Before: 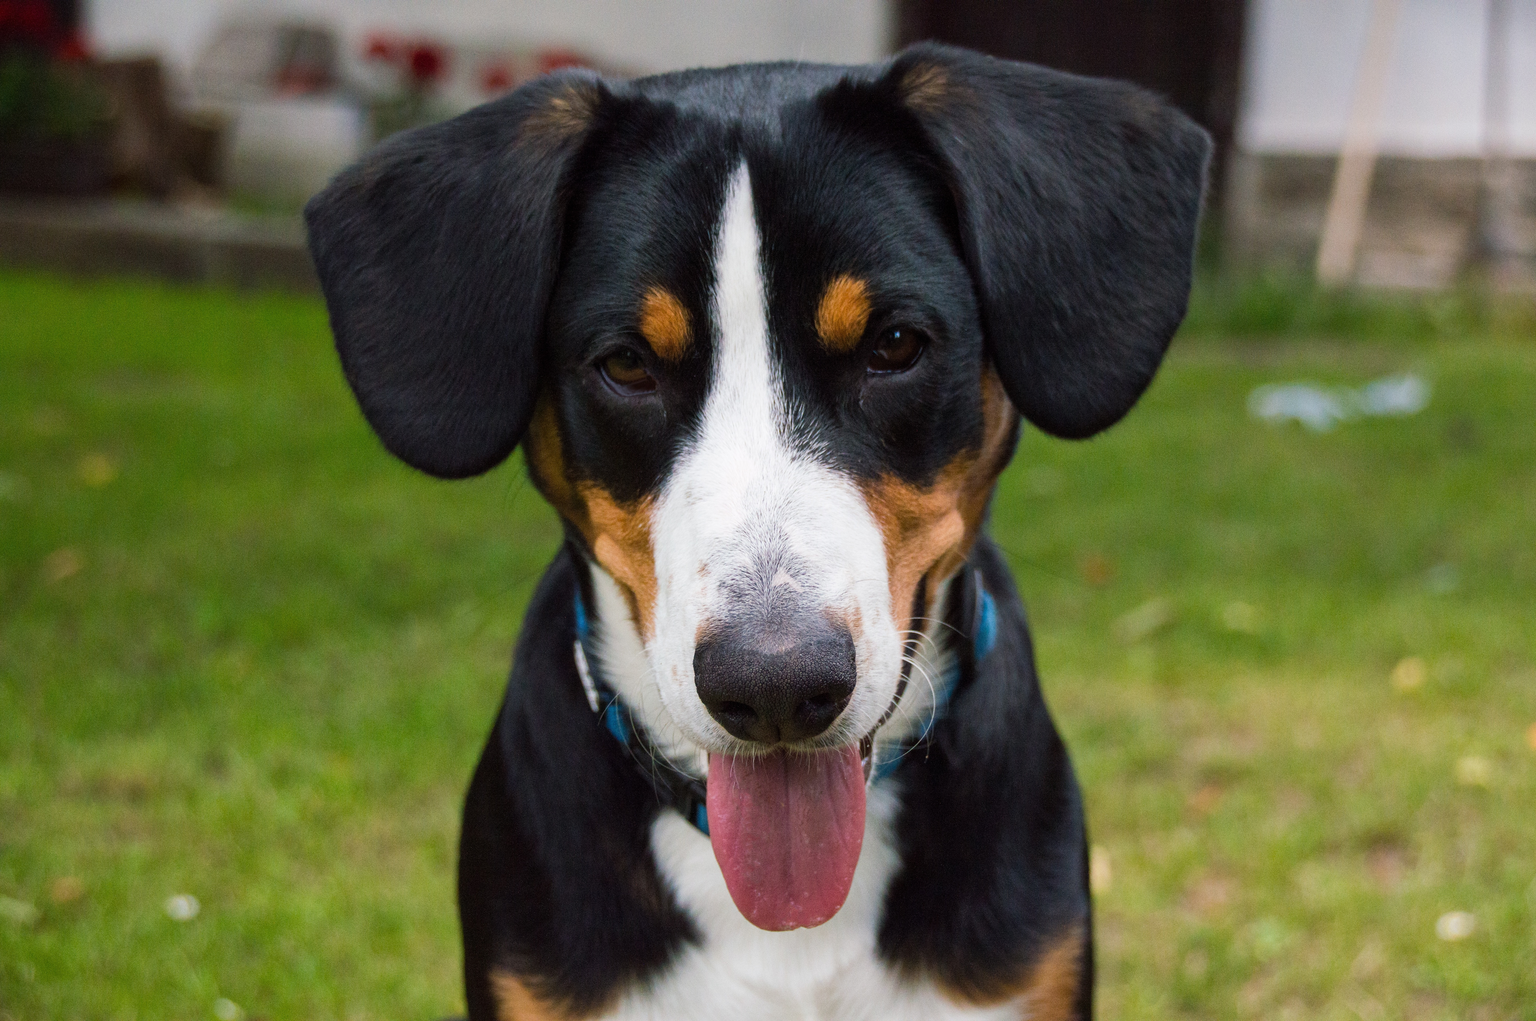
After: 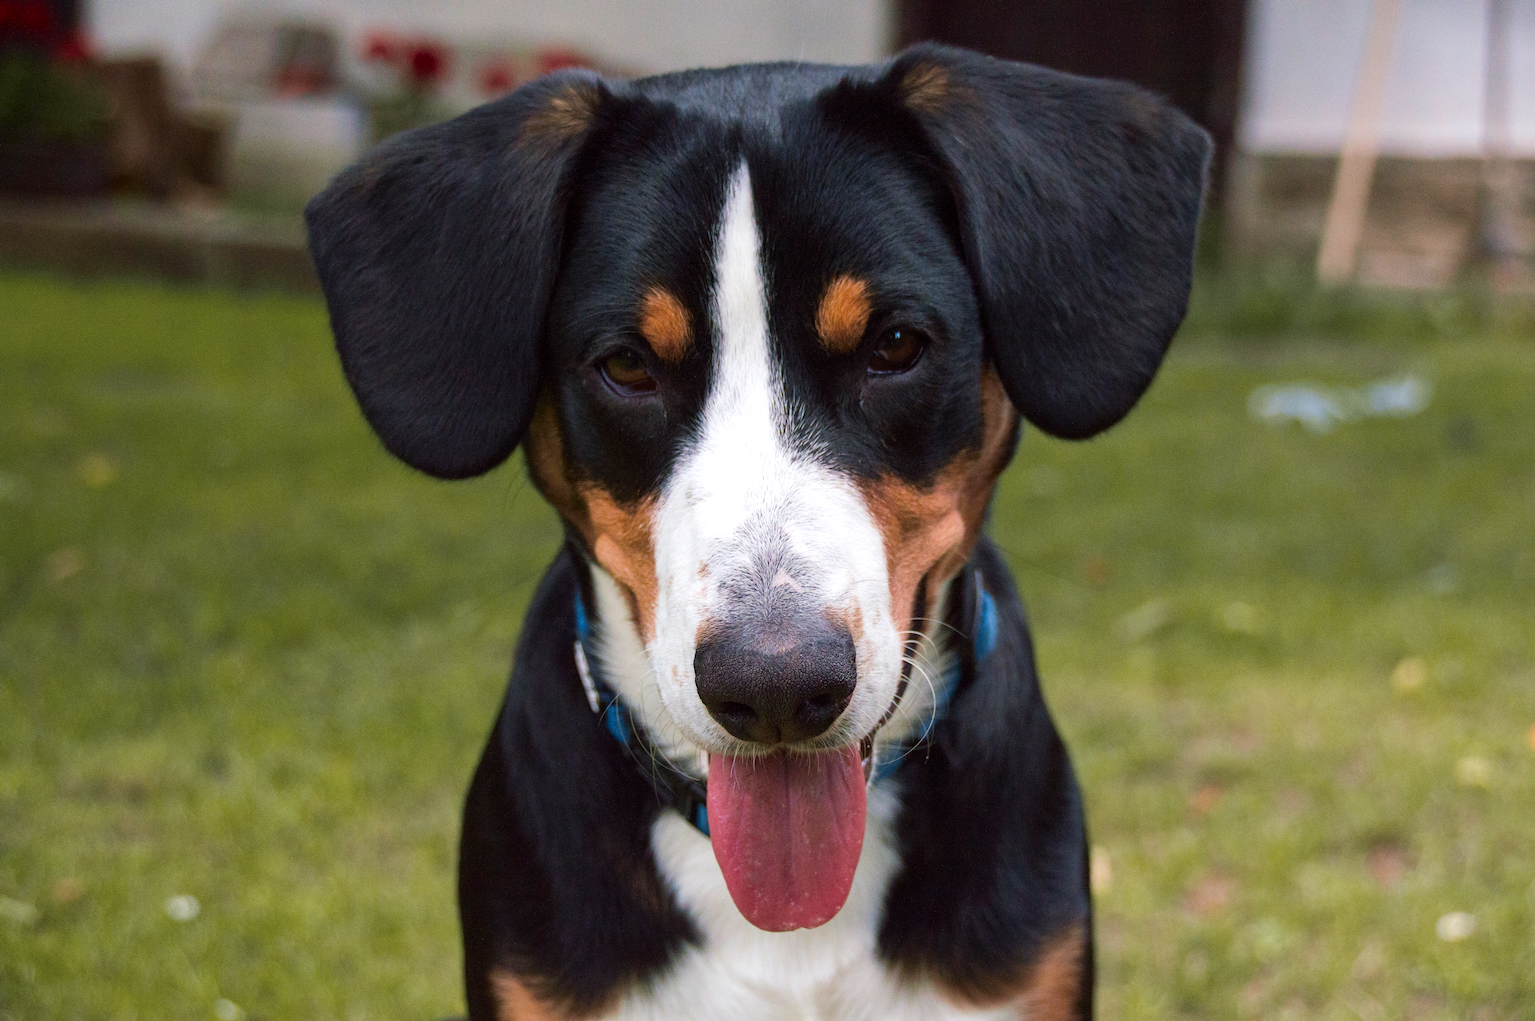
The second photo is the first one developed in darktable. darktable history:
tone curve: curves: ch1 [(0, 0) (0.214, 0.291) (0.372, 0.44) (0.463, 0.476) (0.498, 0.502) (0.521, 0.531) (1, 1)]; ch2 [(0, 0) (0.456, 0.447) (0.5, 0.5) (0.547, 0.557) (0.592, 0.57) (0.631, 0.602) (1, 1)], color space Lab, independent channels, preserve colors none
haze removal: compatibility mode true, adaptive false
